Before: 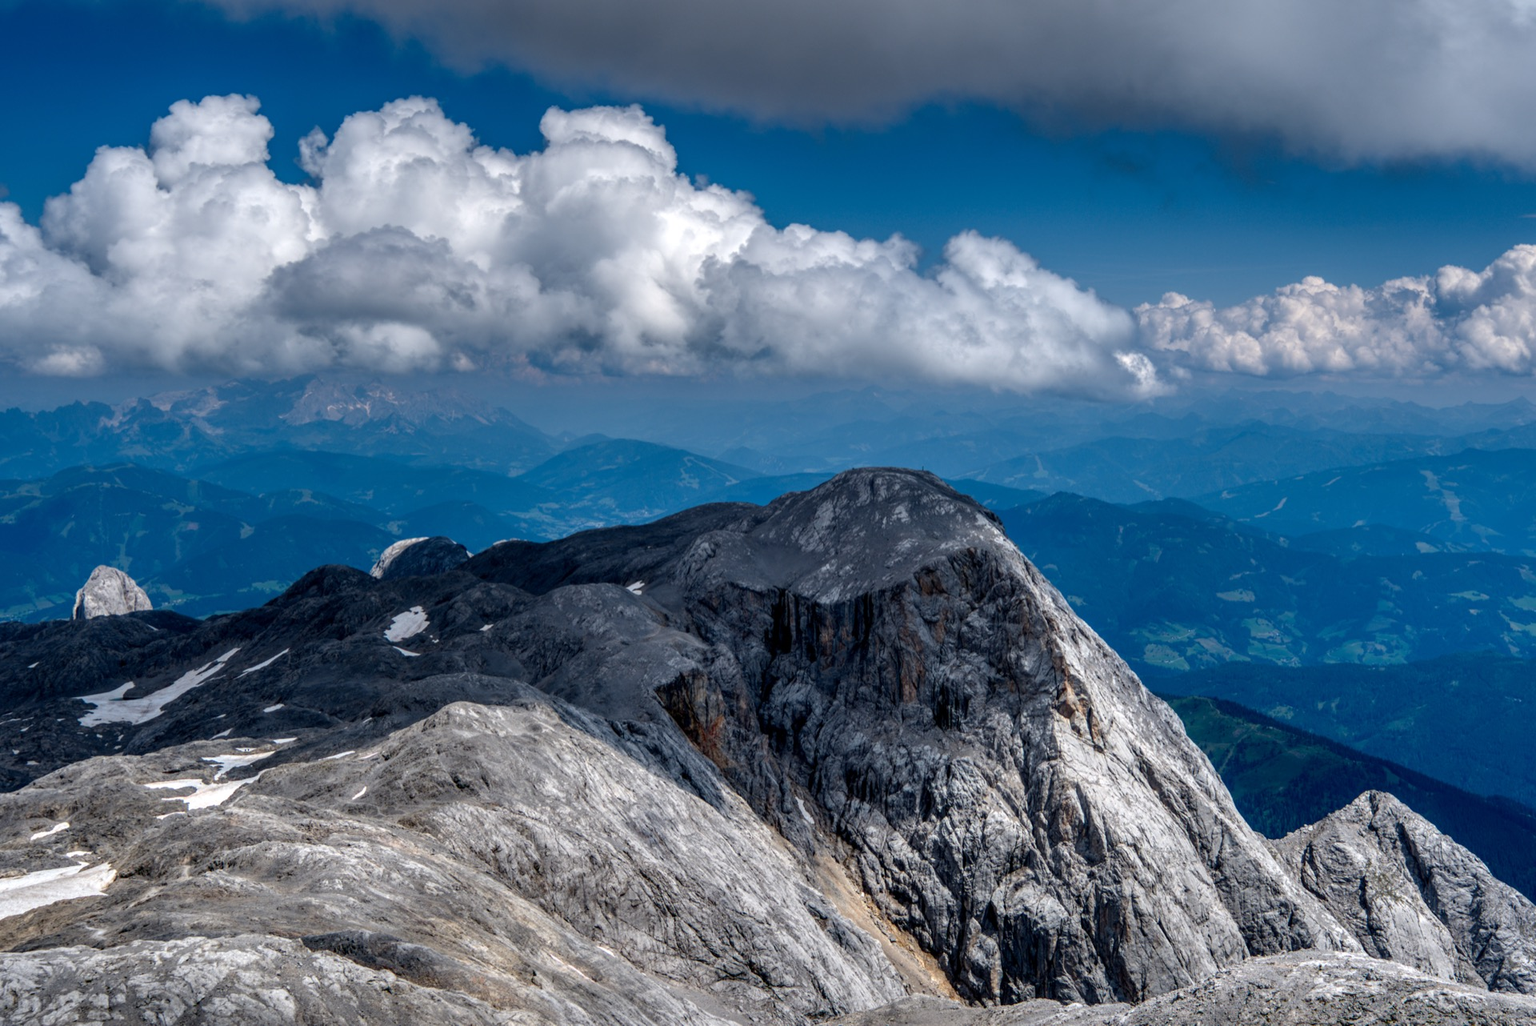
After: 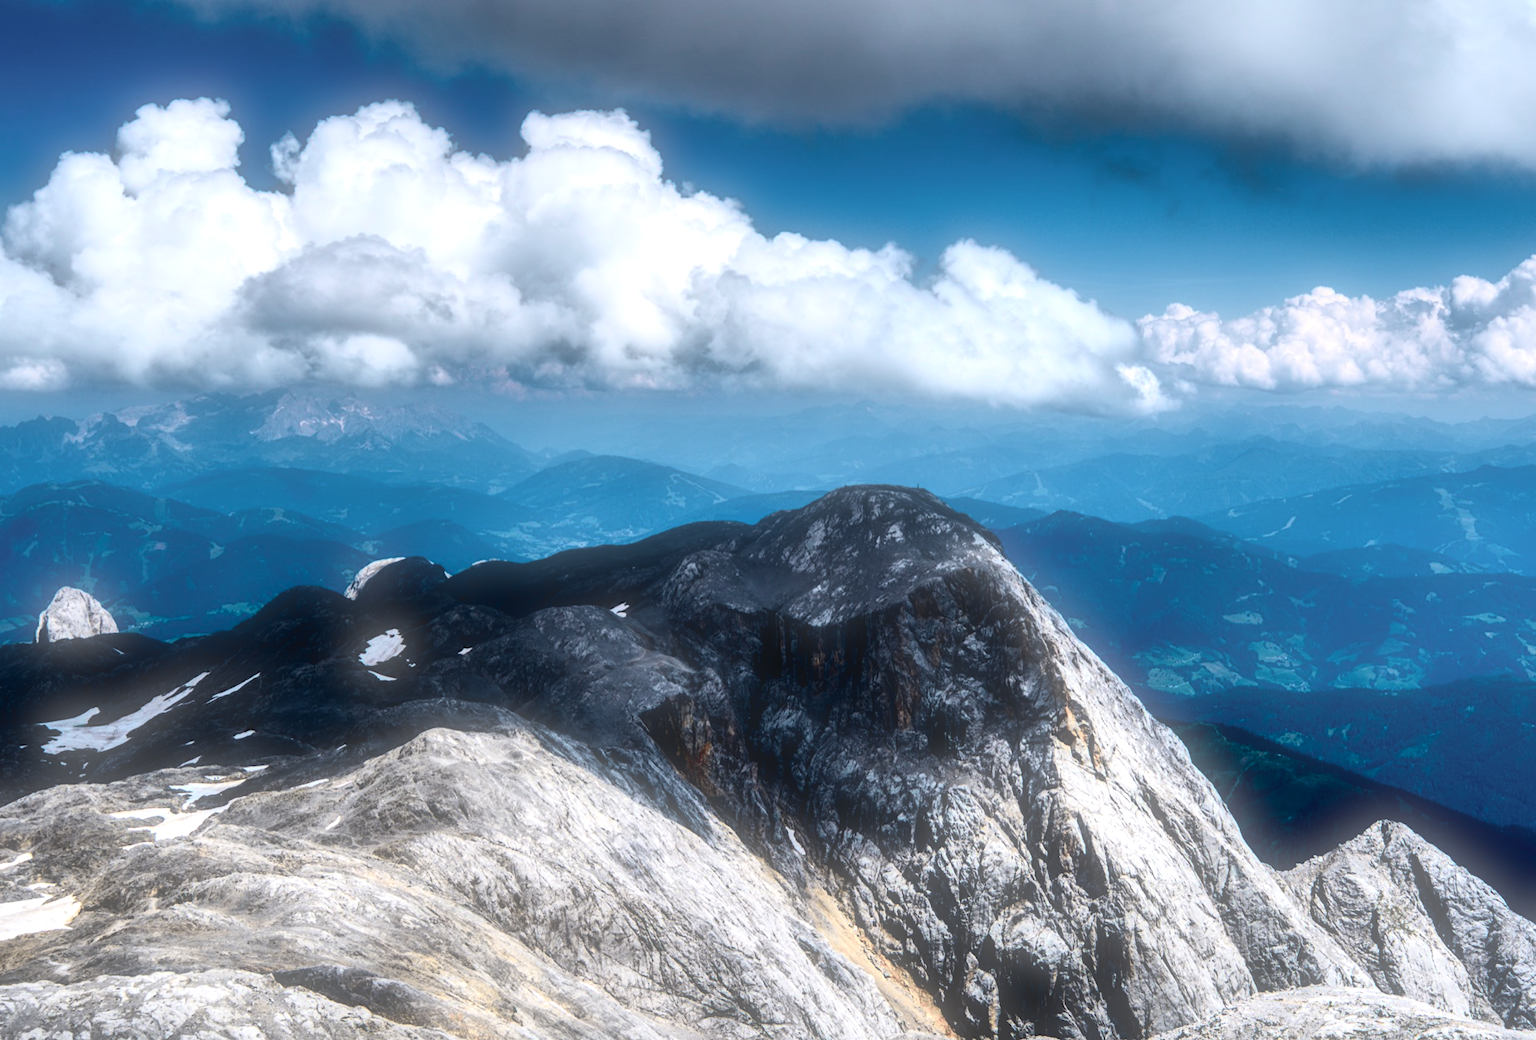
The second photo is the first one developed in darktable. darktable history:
tone equalizer: -8 EV -0.75 EV, -7 EV -0.7 EV, -6 EV -0.6 EV, -5 EV -0.4 EV, -3 EV 0.4 EV, -2 EV 0.6 EV, -1 EV 0.7 EV, +0 EV 0.75 EV, edges refinement/feathering 500, mask exposure compensation -1.57 EV, preserve details no
crop and rotate: left 2.536%, right 1.107%, bottom 2.246%
tone curve: curves: ch0 [(0, 0.024) (0.049, 0.038) (0.176, 0.162) (0.311, 0.337) (0.416, 0.471) (0.565, 0.658) (0.817, 0.911) (1, 1)]; ch1 [(0, 0) (0.351, 0.347) (0.446, 0.42) (0.481, 0.463) (0.504, 0.504) (0.522, 0.521) (0.546, 0.563) (0.622, 0.664) (0.728, 0.786) (1, 1)]; ch2 [(0, 0) (0.327, 0.324) (0.427, 0.413) (0.458, 0.444) (0.502, 0.504) (0.526, 0.539) (0.547, 0.581) (0.601, 0.61) (0.76, 0.765) (1, 1)], color space Lab, independent channels, preserve colors none
soften: size 60.24%, saturation 65.46%, brightness 0.506 EV, mix 25.7%
